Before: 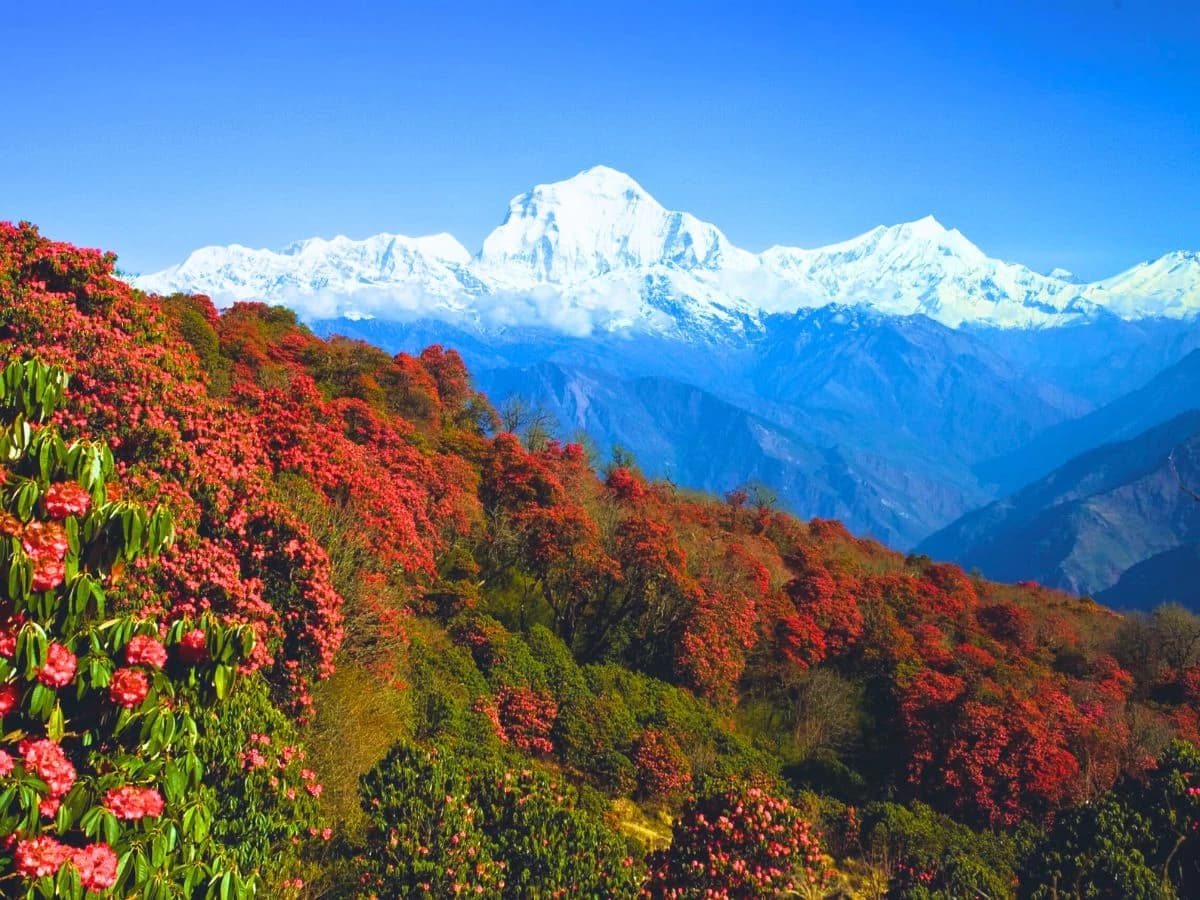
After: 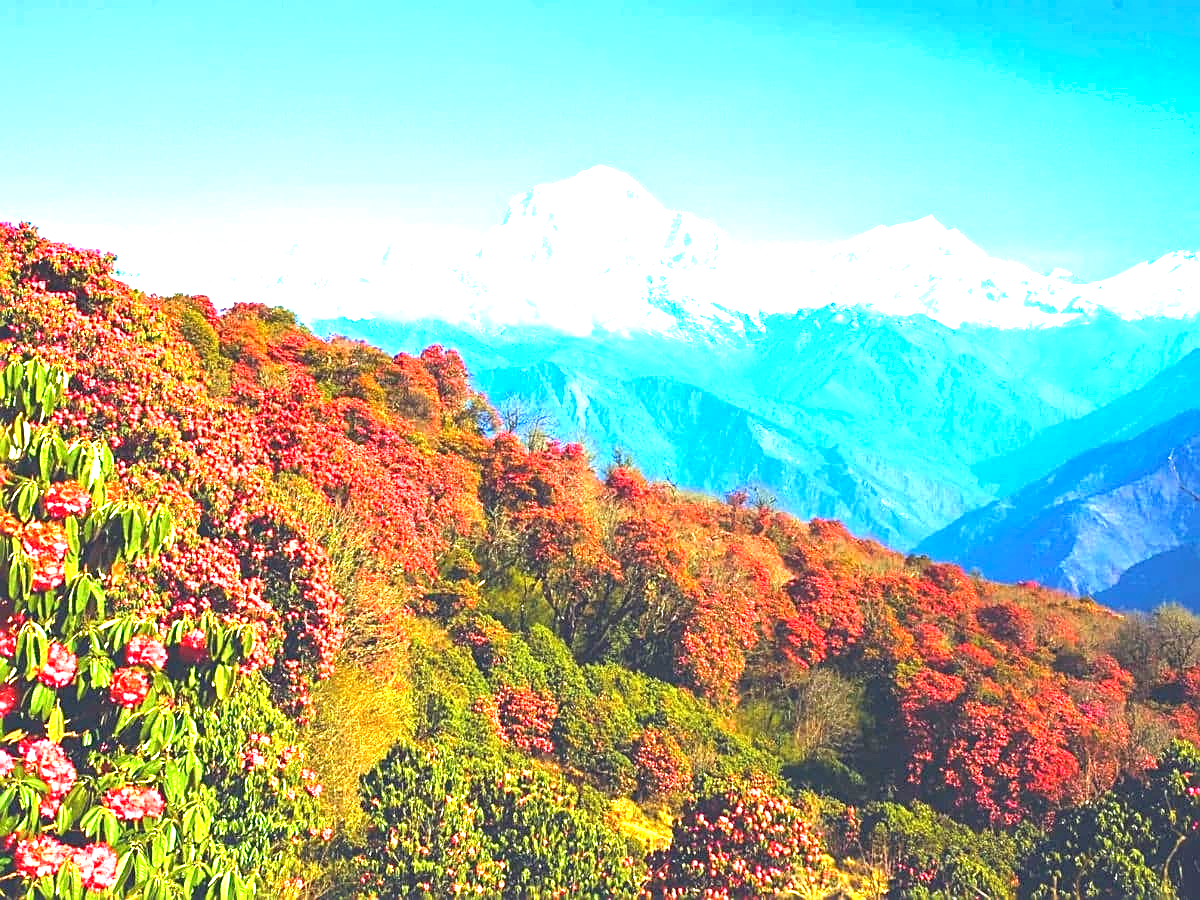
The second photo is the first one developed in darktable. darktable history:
exposure: exposure 2.04 EV, compensate highlight preservation false
shadows and highlights: shadows 3.27, highlights -18.59, soften with gaussian
sharpen: on, module defaults
